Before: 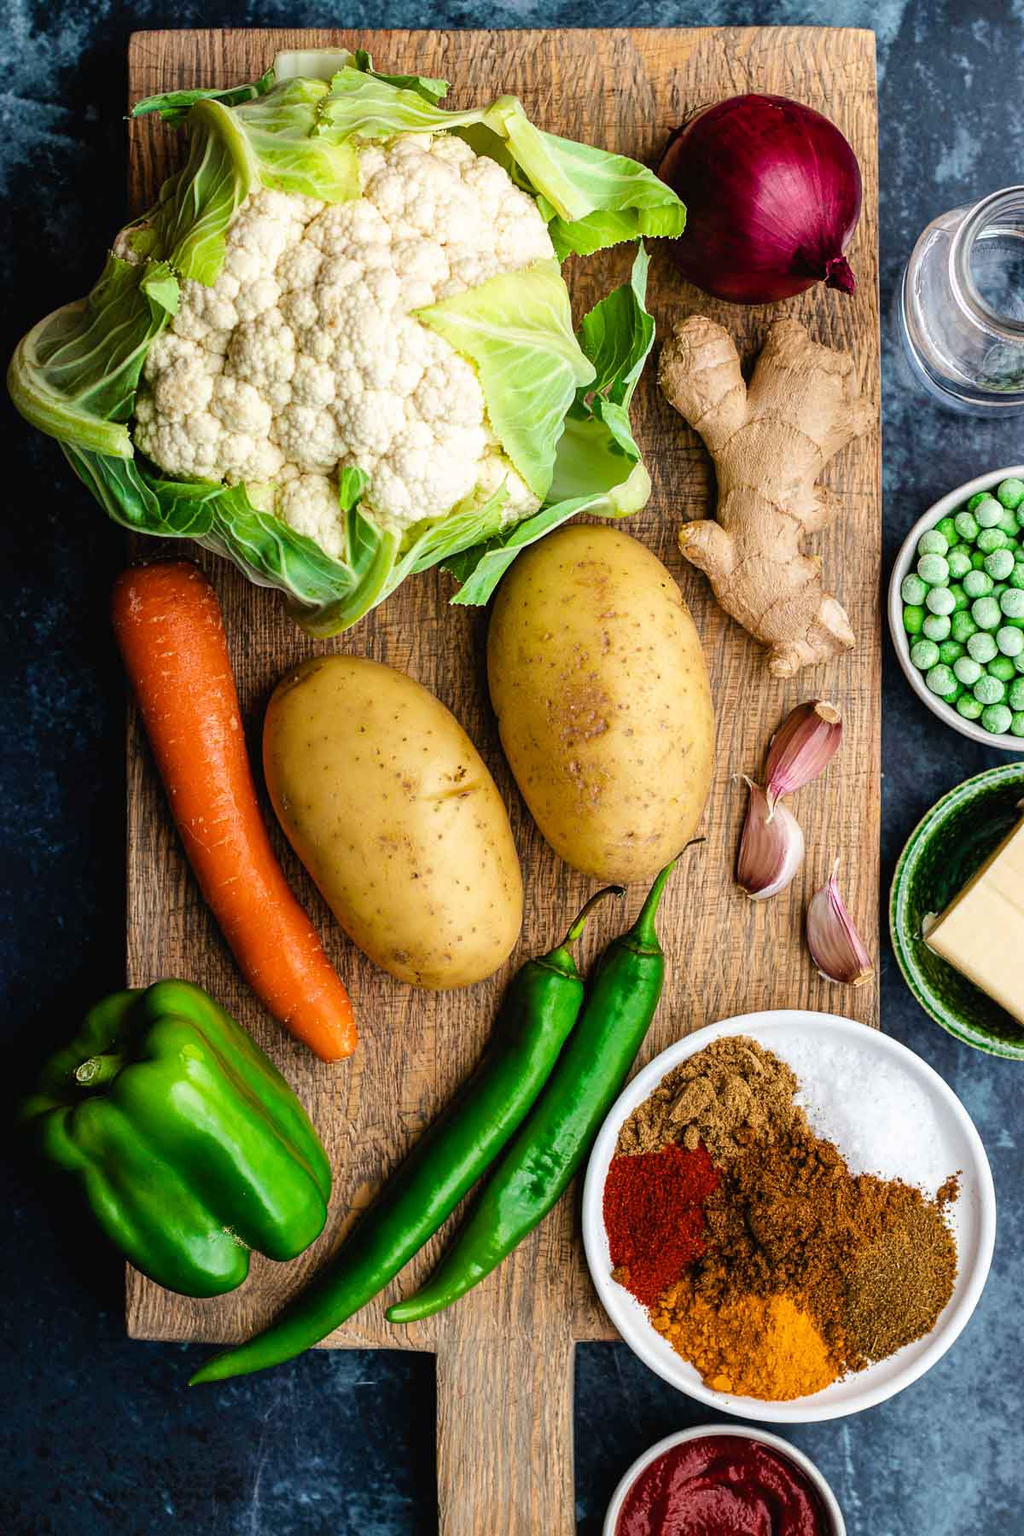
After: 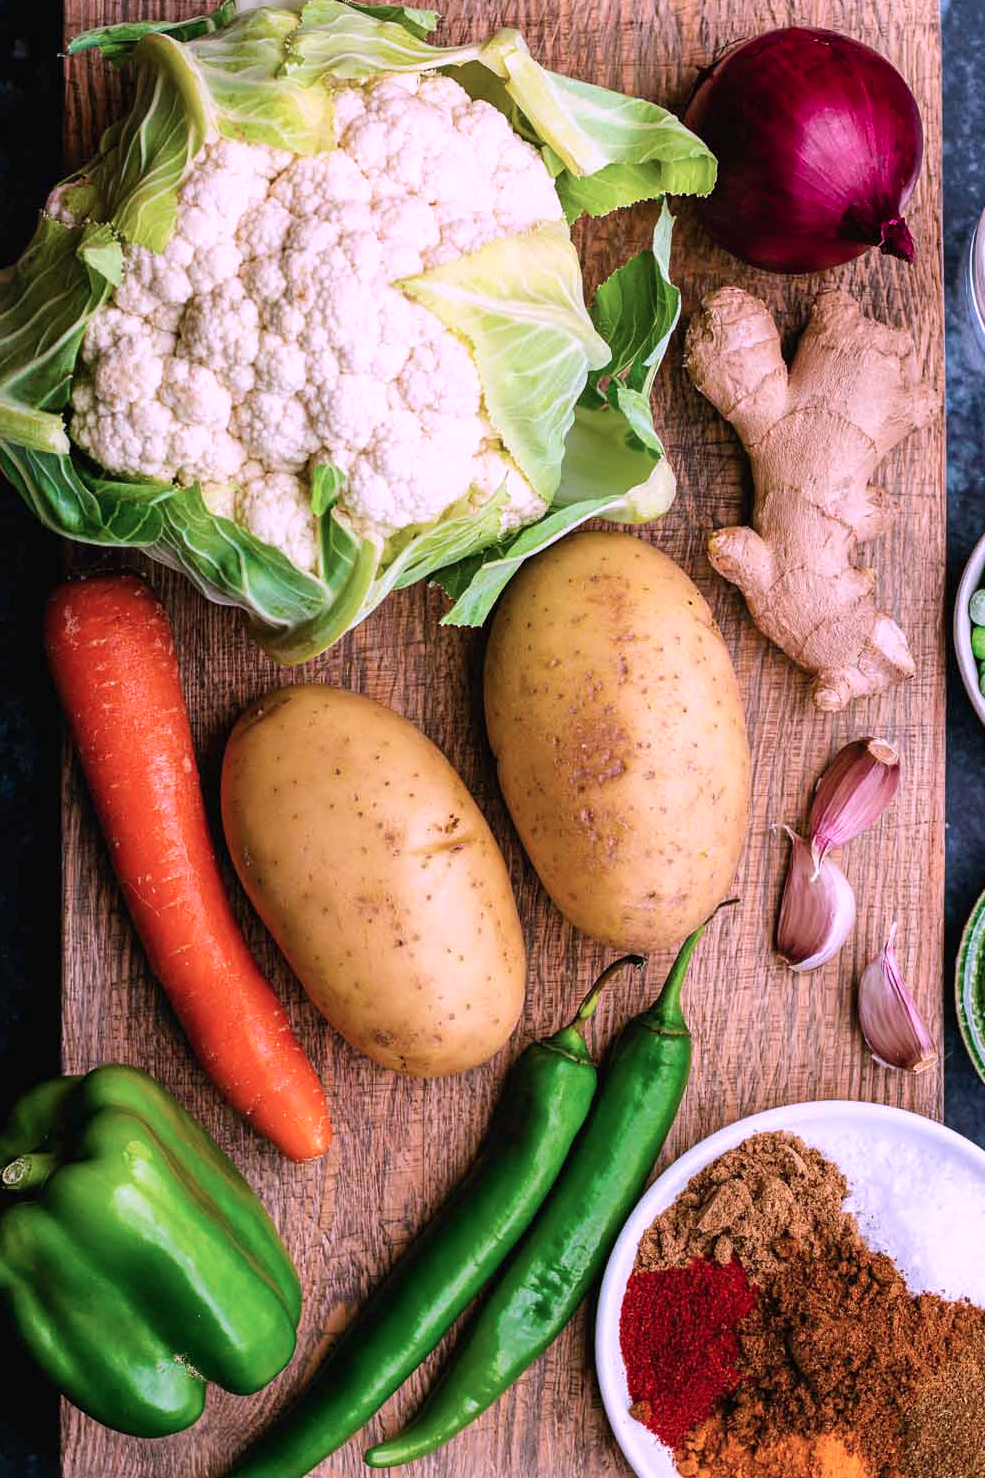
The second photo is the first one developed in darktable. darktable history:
crop and rotate: left 7.278%, top 4.627%, right 10.625%, bottom 13.243%
color correction: highlights a* 15.1, highlights b* -24.94
